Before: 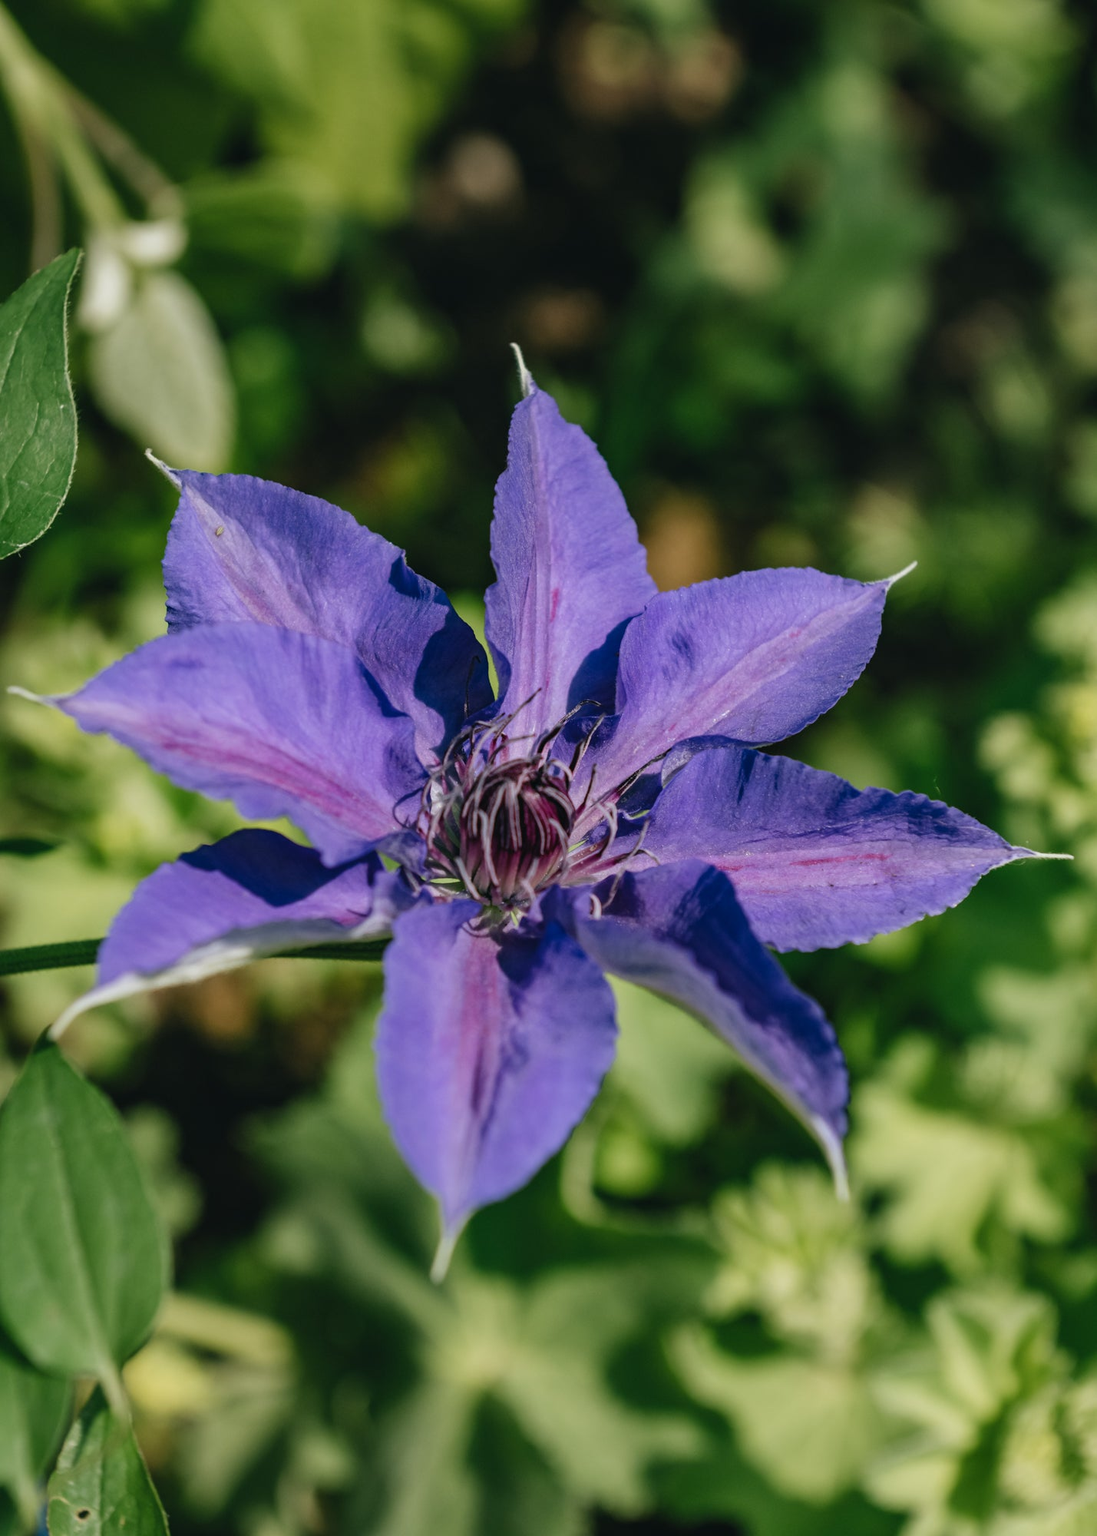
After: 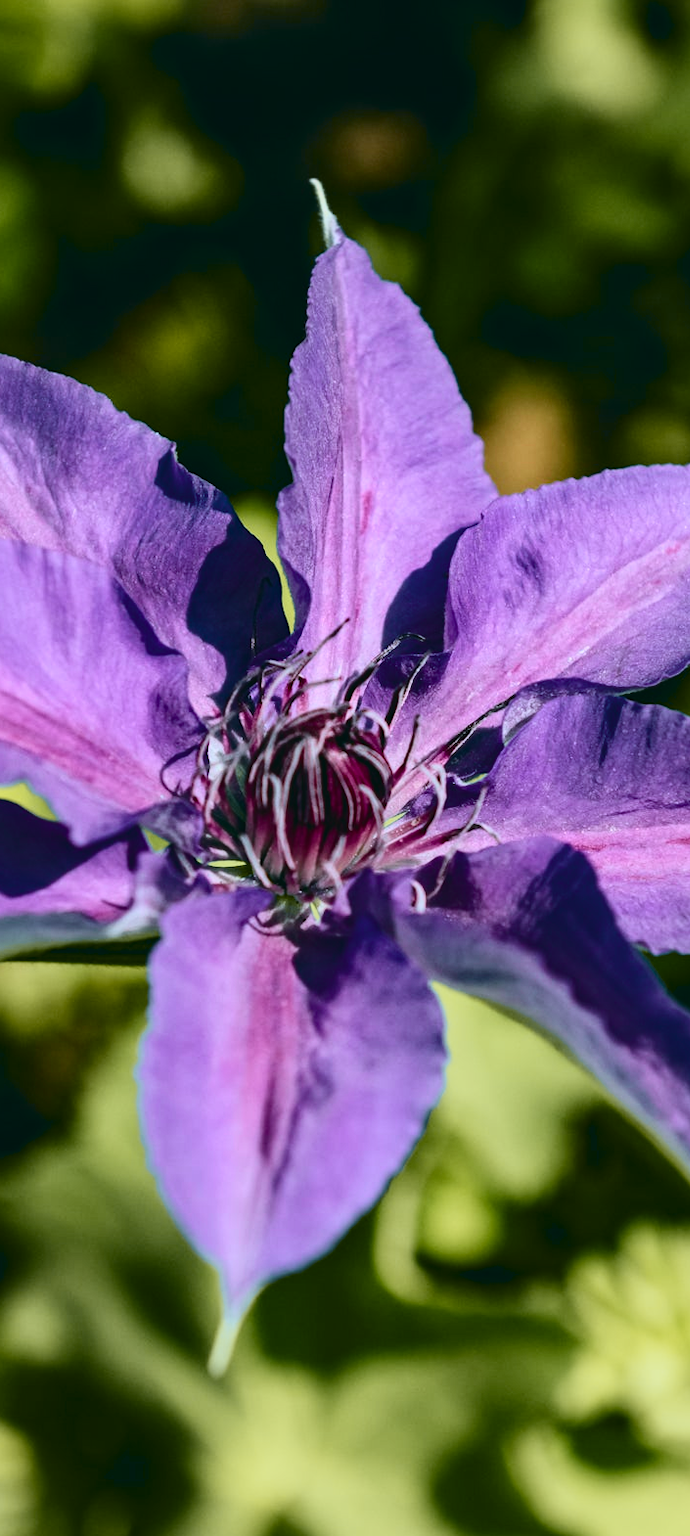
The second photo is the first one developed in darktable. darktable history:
tone curve: curves: ch0 [(0, 0.036) (0.037, 0.042) (0.184, 0.146) (0.438, 0.521) (0.54, 0.668) (0.698, 0.835) (0.856, 0.92) (1, 0.98)]; ch1 [(0, 0) (0.393, 0.415) (0.447, 0.448) (0.482, 0.459) (0.509, 0.496) (0.527, 0.525) (0.571, 0.602) (0.619, 0.671) (0.715, 0.729) (1, 1)]; ch2 [(0, 0) (0.369, 0.388) (0.449, 0.454) (0.499, 0.5) (0.521, 0.517) (0.53, 0.544) (0.561, 0.607) (0.674, 0.735) (1, 1)], color space Lab, independent channels, preserve colors none
crop and rotate: angle 0.02°, left 24.353%, top 13.219%, right 26.156%, bottom 8.224%
color correction: highlights a* -0.772, highlights b* -8.92
